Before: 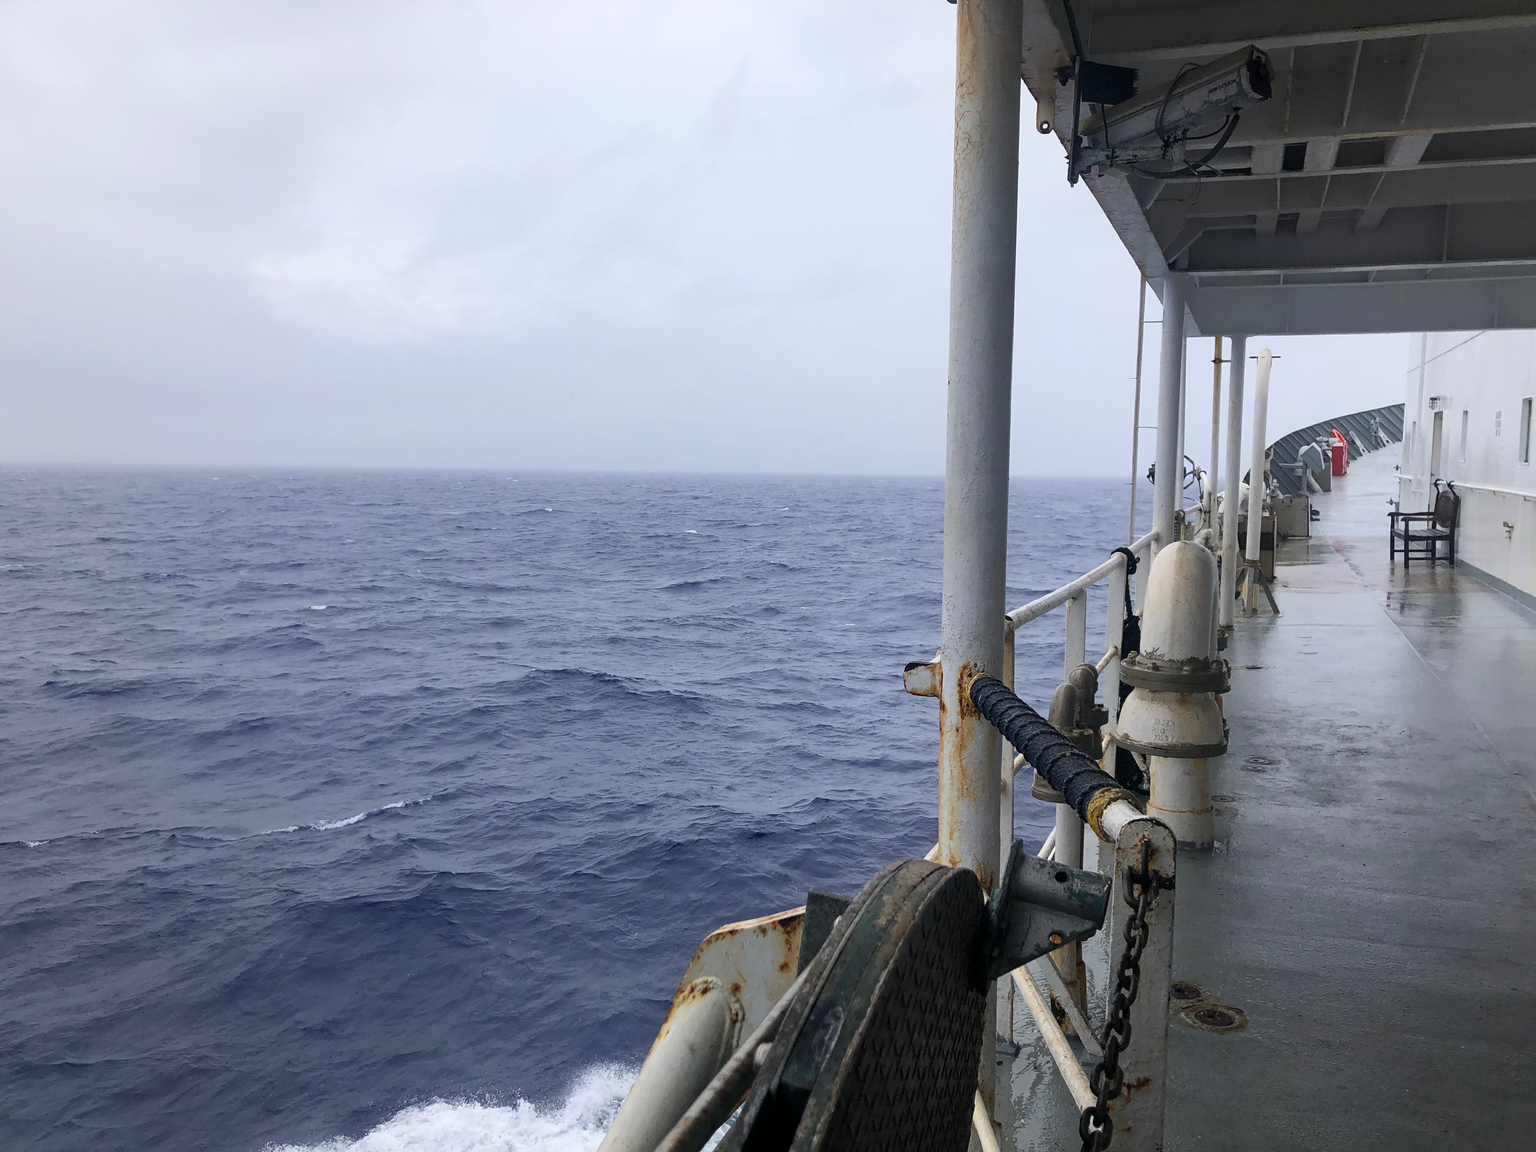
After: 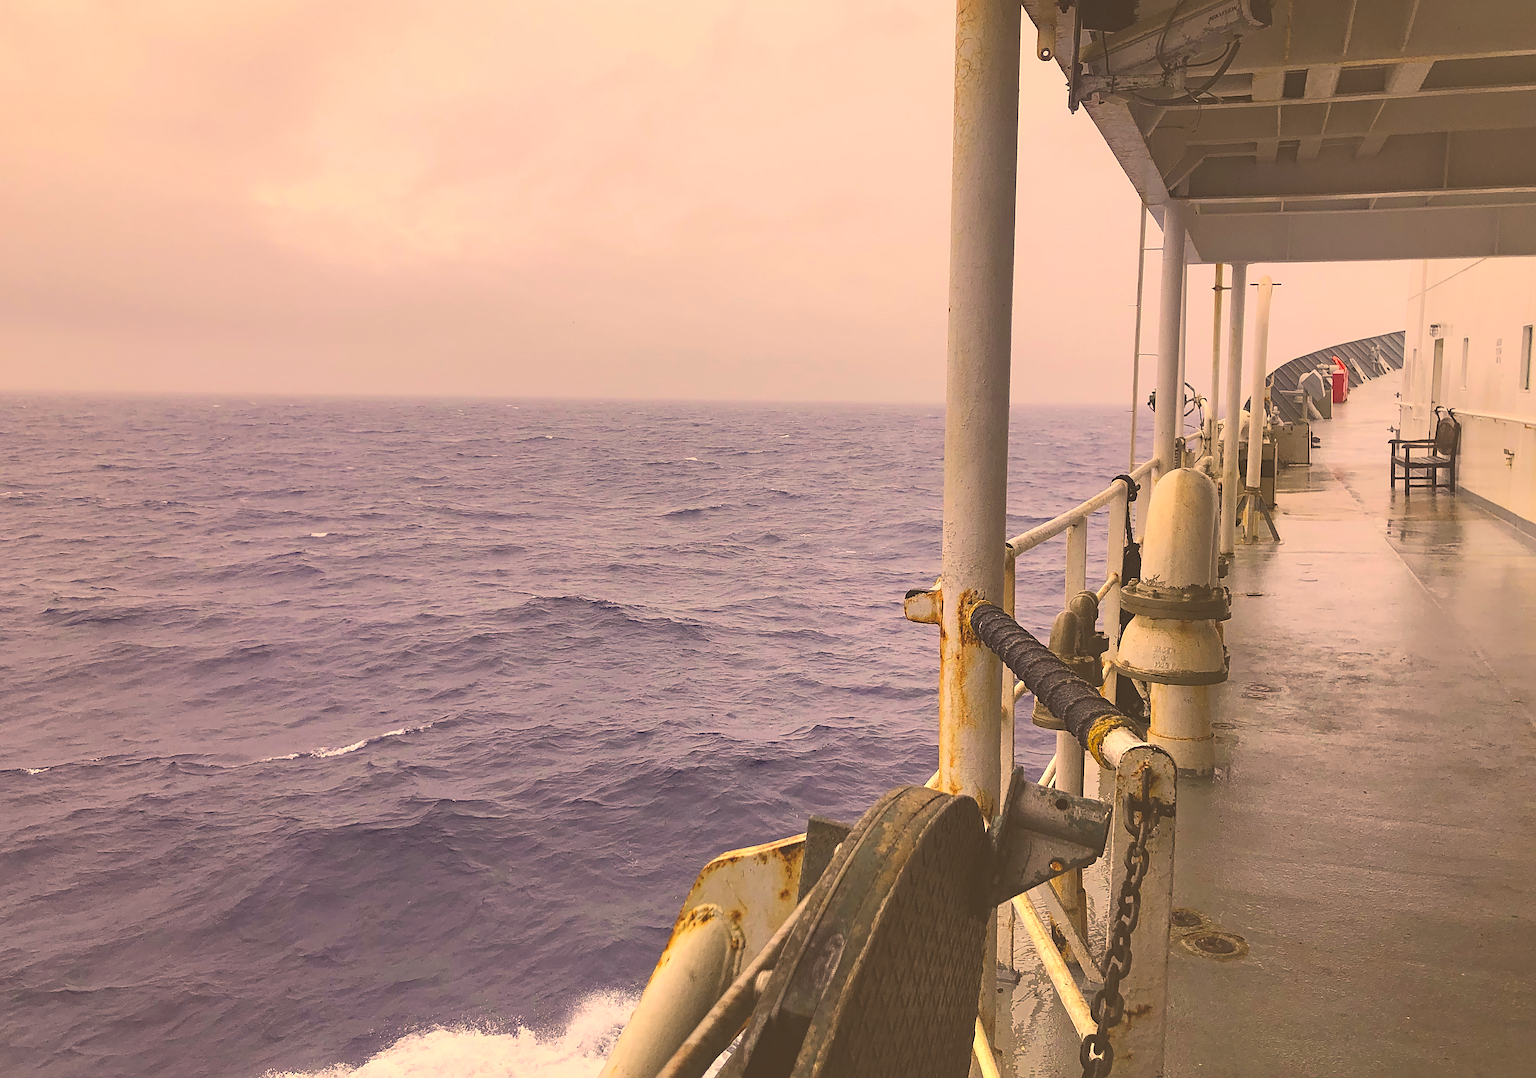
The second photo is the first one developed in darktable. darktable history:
exposure: black level correction -0.022, exposure -0.034 EV, compensate highlight preservation false
crop and rotate: top 6.407%
sharpen: amount 0.49
haze removal: adaptive false
base curve: curves: ch0 [(0, 0) (0.303, 0.277) (1, 1)], preserve colors none
tone equalizer: -8 EV 1.98 EV, -7 EV 2 EV, -6 EV 1.99 EV, -5 EV 1.99 EV, -4 EV 1.98 EV, -3 EV 1.49 EV, -2 EV 0.989 EV, -1 EV 0.507 EV, smoothing diameter 24.88%, edges refinement/feathering 8.07, preserve details guided filter
color correction: highlights a* 18.62, highlights b* 35.35, shadows a* 1.89, shadows b* 5.82, saturation 1.04
